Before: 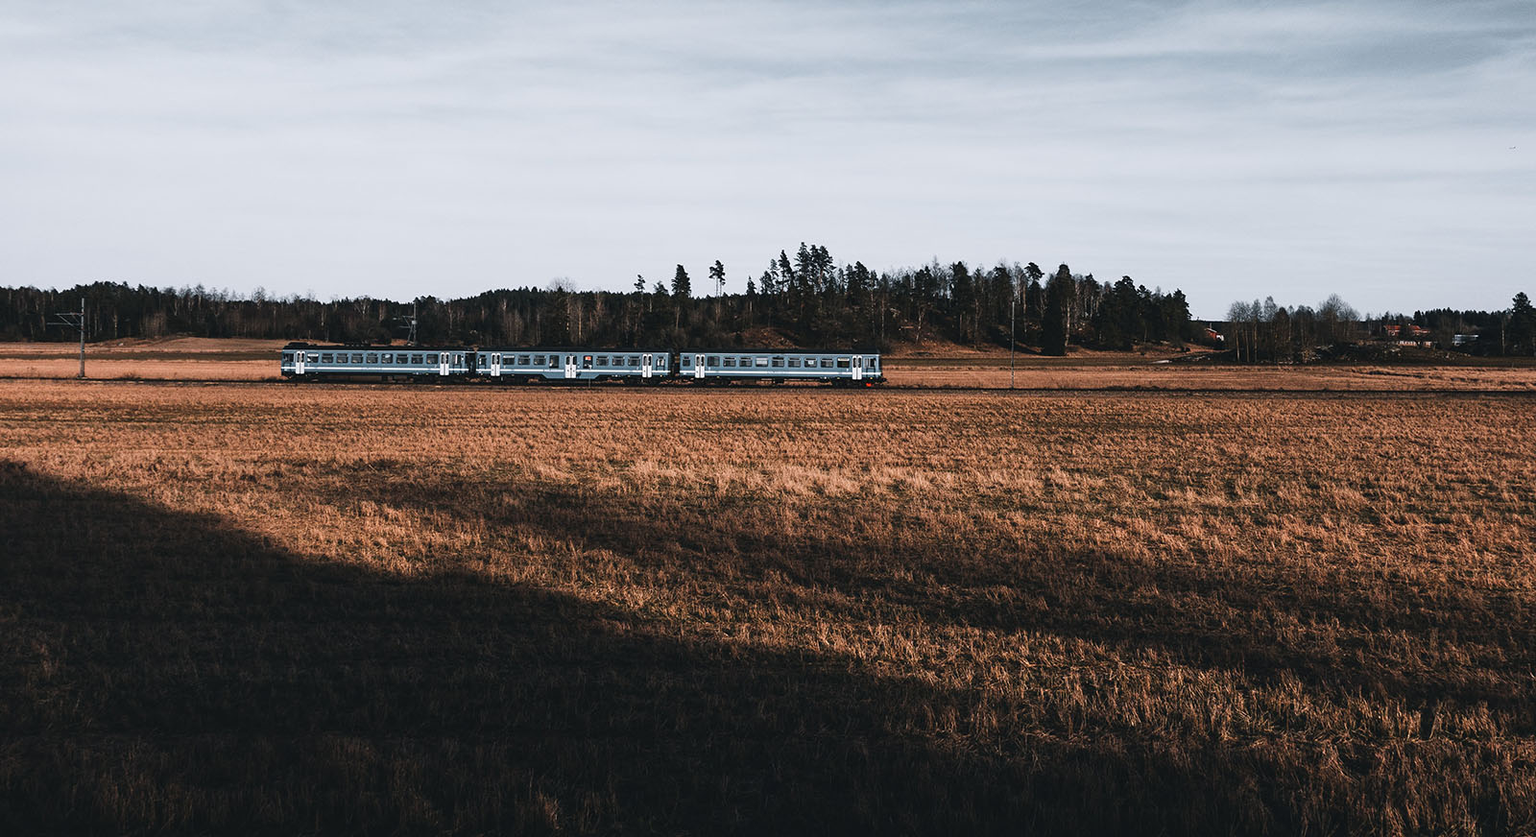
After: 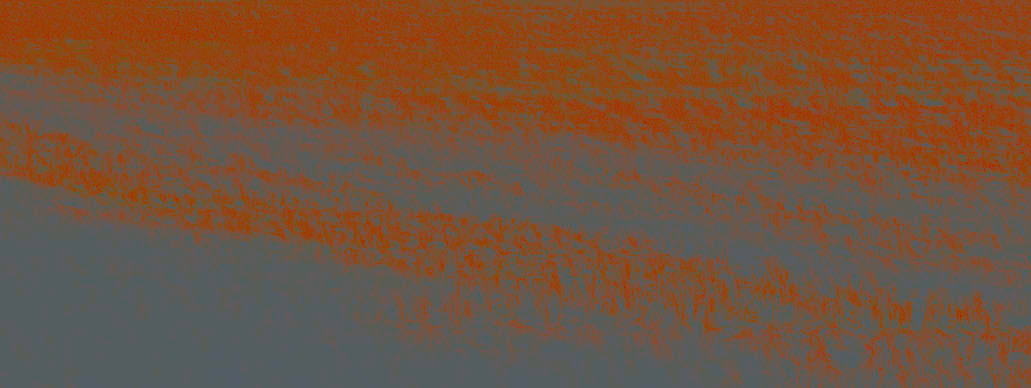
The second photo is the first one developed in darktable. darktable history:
crop and rotate: left 35.512%, top 50.598%, bottom 4.831%
color balance rgb: perceptual saturation grading › global saturation -0.038%, perceptual saturation grading › highlights -14.773%, perceptual saturation grading › shadows 25.696%
contrast brightness saturation: contrast -0.99, brightness -0.173, saturation 0.731
